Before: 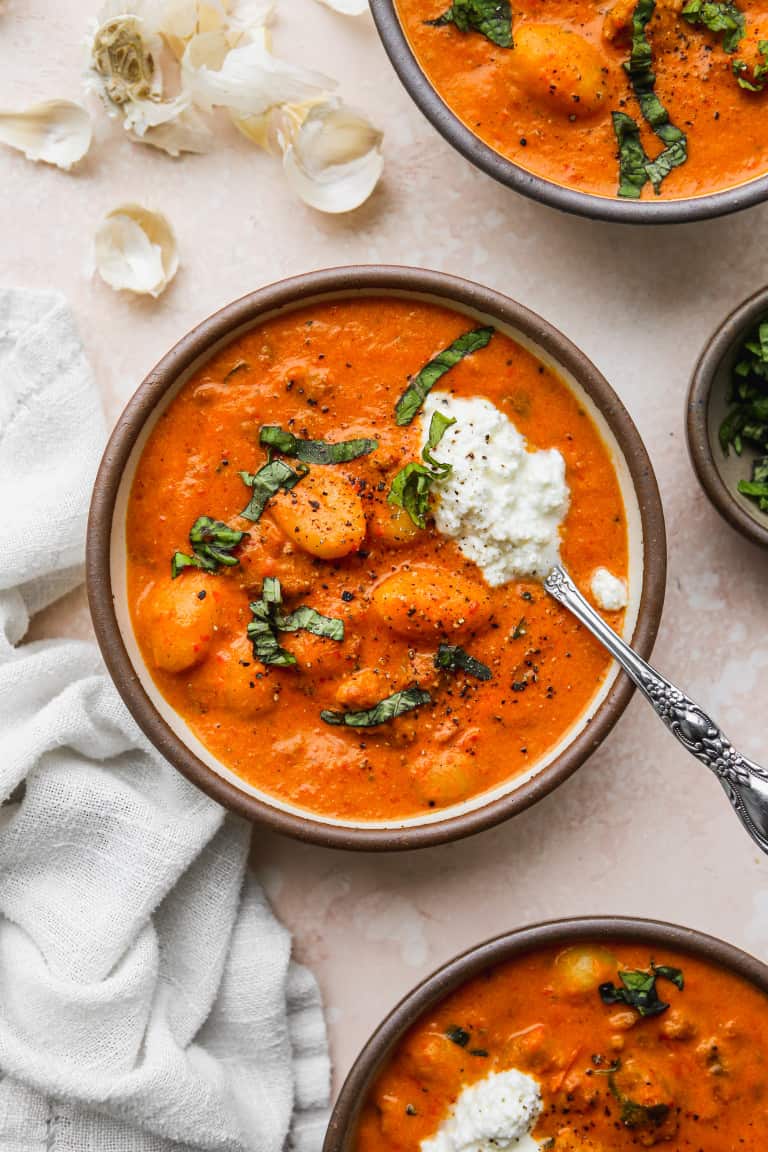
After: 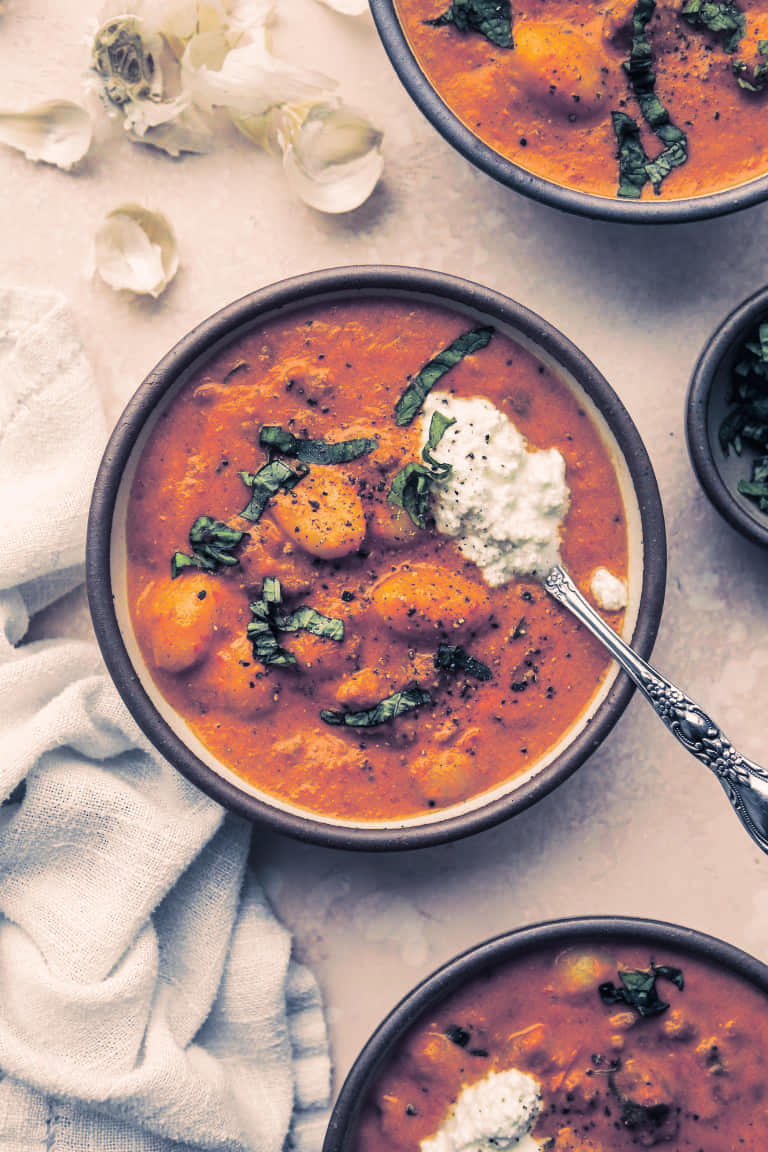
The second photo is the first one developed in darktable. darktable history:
color correction: saturation 0.98
split-toning: shadows › hue 226.8°, shadows › saturation 0.56, highlights › hue 28.8°, balance -40, compress 0%
